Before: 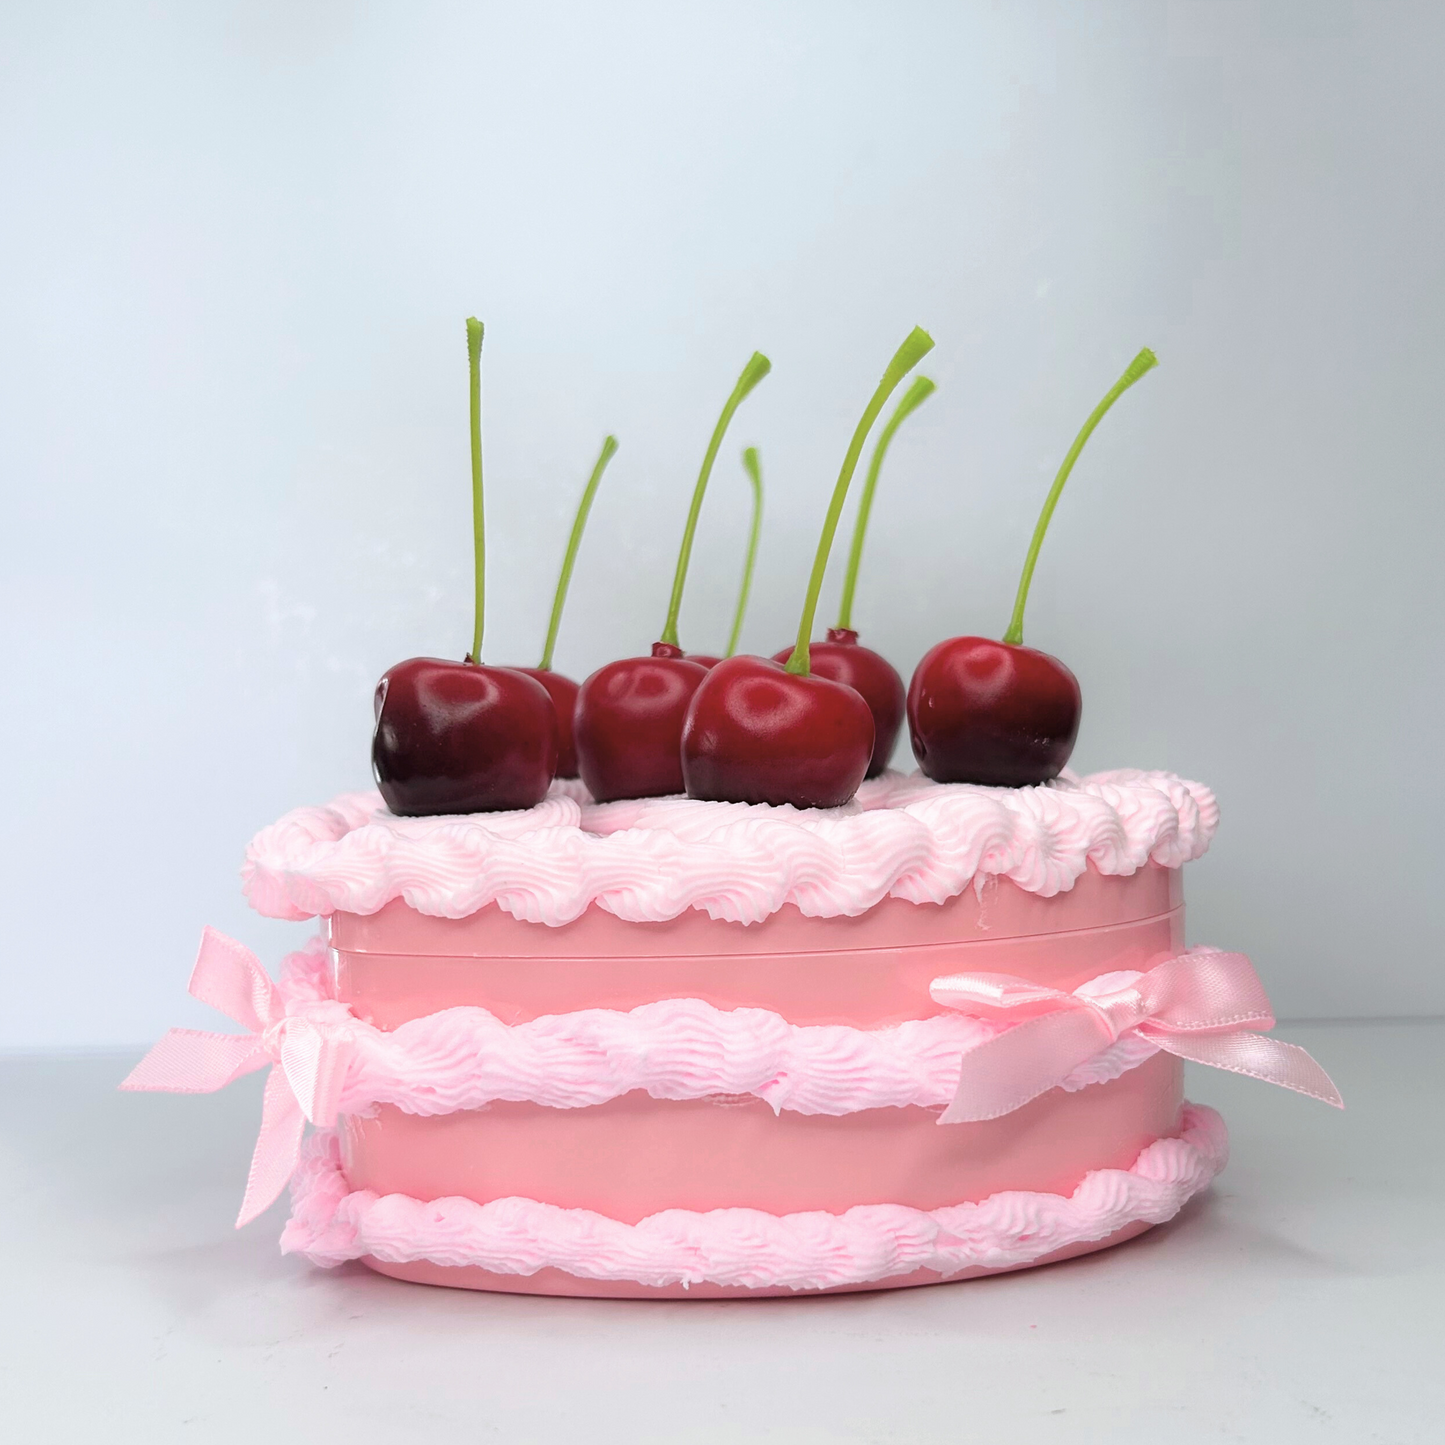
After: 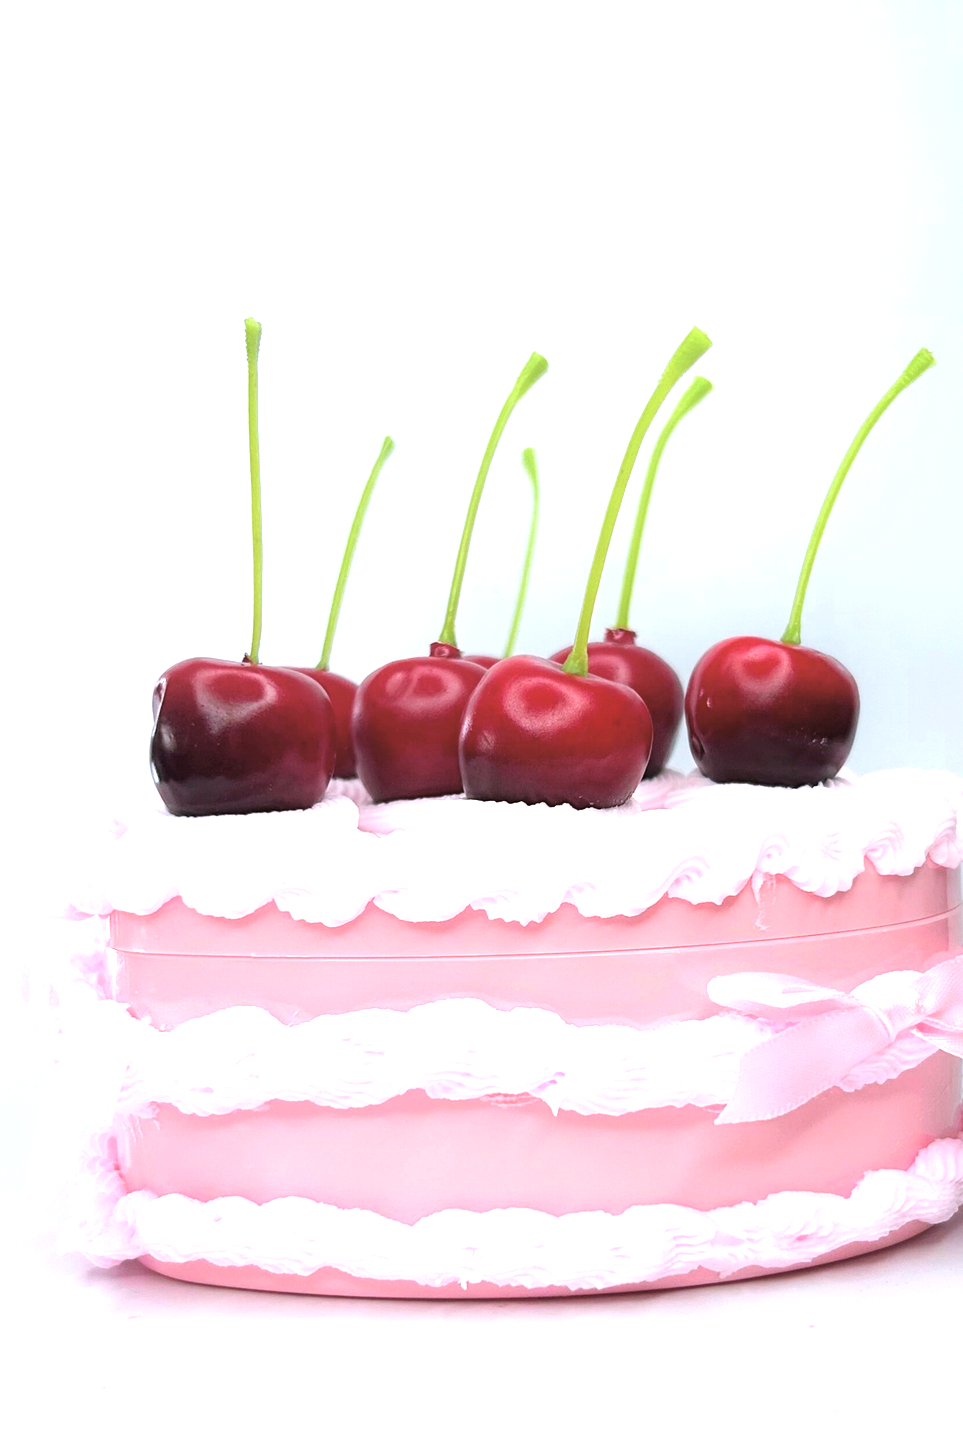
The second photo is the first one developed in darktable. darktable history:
crop: left 15.419%, right 17.914%
white balance: red 0.967, blue 1.049
exposure: exposure 0.95 EV, compensate highlight preservation false
